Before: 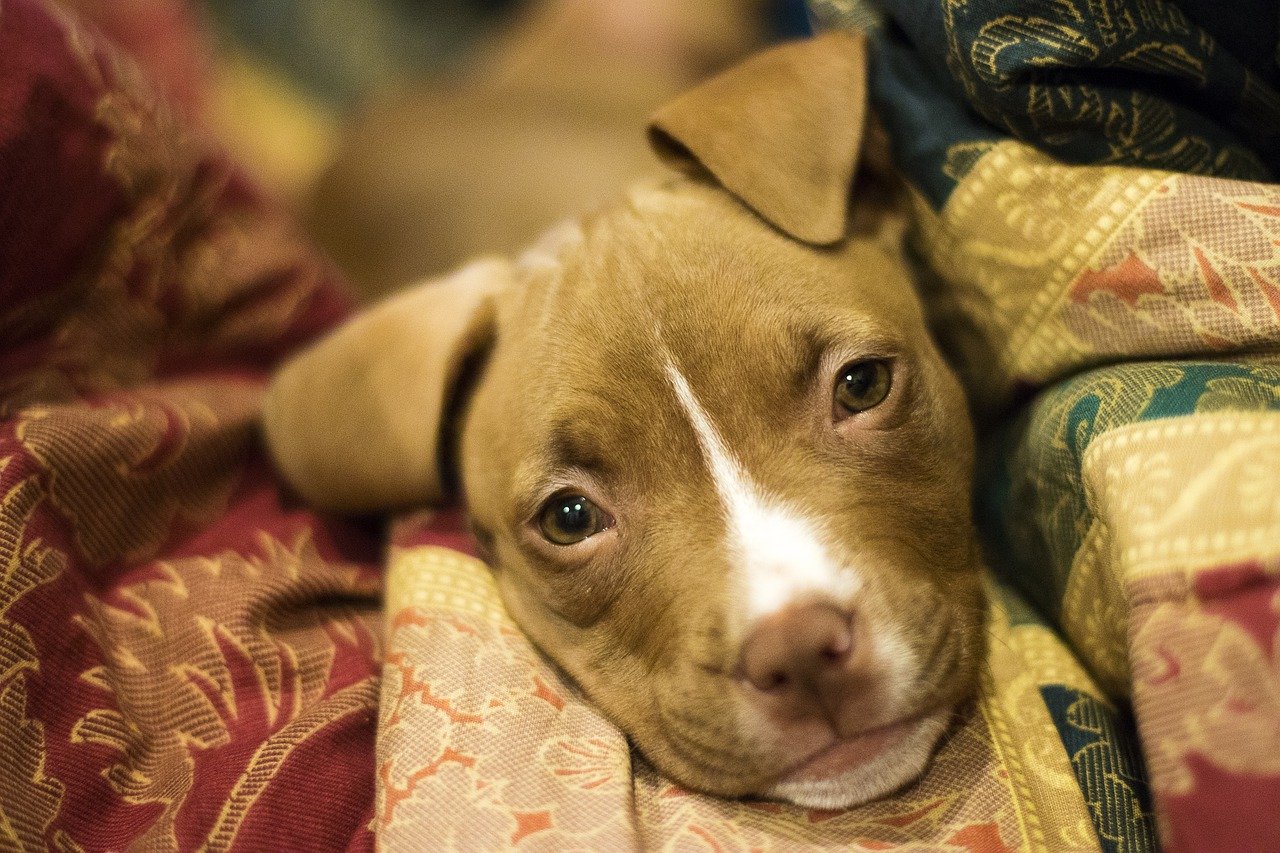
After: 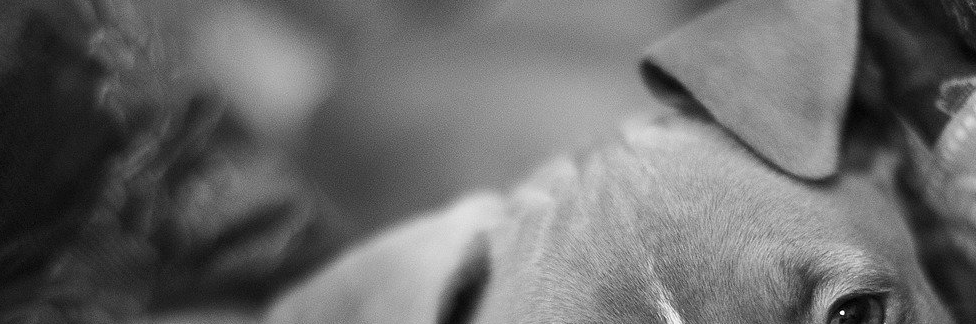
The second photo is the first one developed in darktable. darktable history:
crop: left 0.579%, top 7.627%, right 23.167%, bottom 54.275%
color zones: curves: ch1 [(0, -0.014) (0.143, -0.013) (0.286, -0.013) (0.429, -0.016) (0.571, -0.019) (0.714, -0.015) (0.857, 0.002) (1, -0.014)]
